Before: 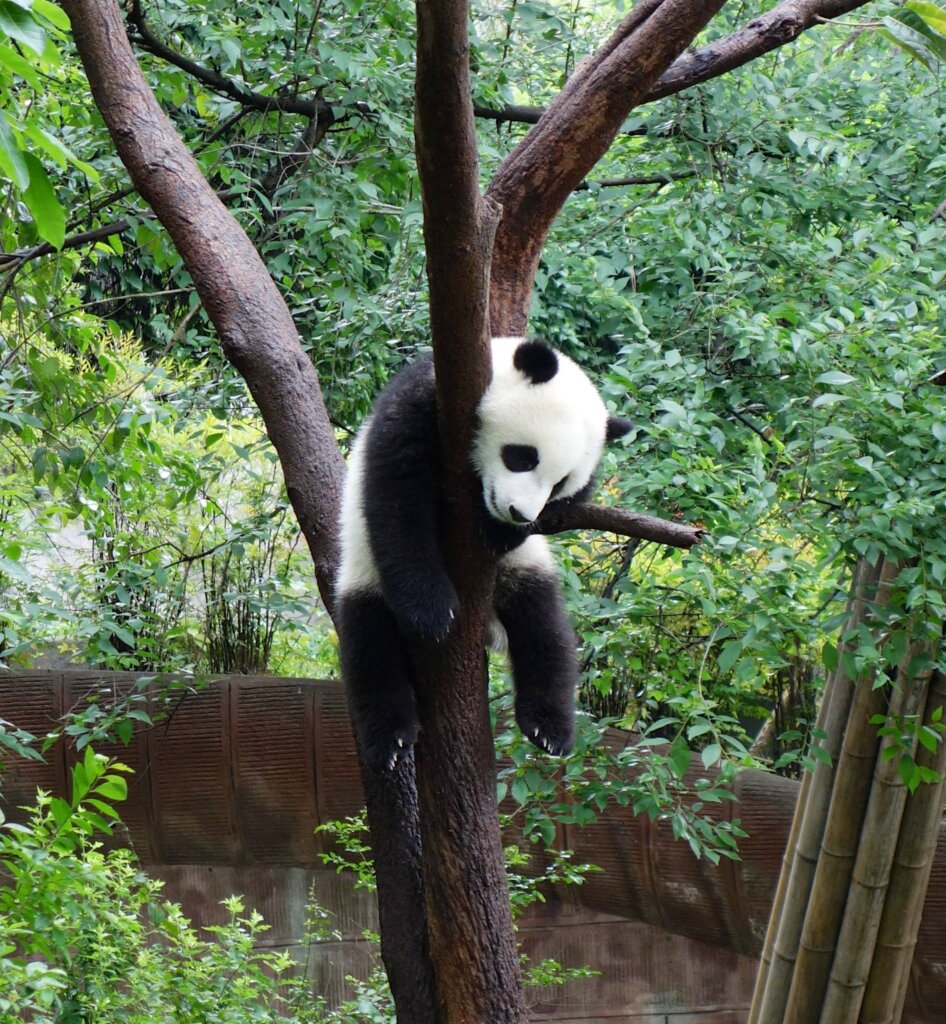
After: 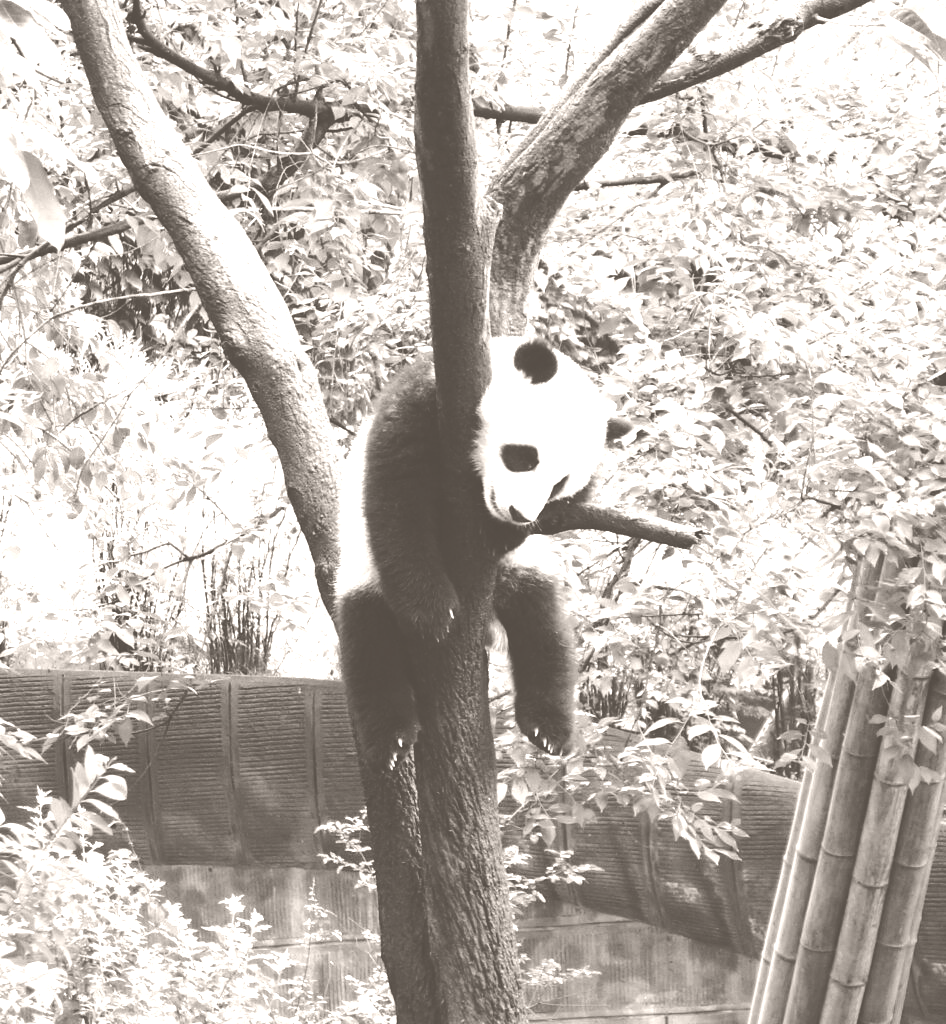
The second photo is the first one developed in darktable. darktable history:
tone curve: curves: ch0 [(0, 0.003) (0.044, 0.032) (0.12, 0.089) (0.19, 0.164) (0.269, 0.269) (0.473, 0.533) (0.595, 0.695) (0.718, 0.823) (0.855, 0.931) (1, 0.982)]; ch1 [(0, 0) (0.243, 0.245) (0.427, 0.387) (0.493, 0.481) (0.501, 0.5) (0.521, 0.528) (0.554, 0.586) (0.607, 0.655) (0.671, 0.735) (0.796, 0.85) (1, 1)]; ch2 [(0, 0) (0.249, 0.216) (0.357, 0.317) (0.448, 0.432) (0.478, 0.492) (0.498, 0.499) (0.517, 0.519) (0.537, 0.57) (0.569, 0.623) (0.61, 0.663) (0.706, 0.75) (0.808, 0.809) (0.991, 0.968)], color space Lab, independent channels, preserve colors none
colorize: hue 34.49°, saturation 35.33%, source mix 100%, lightness 55%, version 1
